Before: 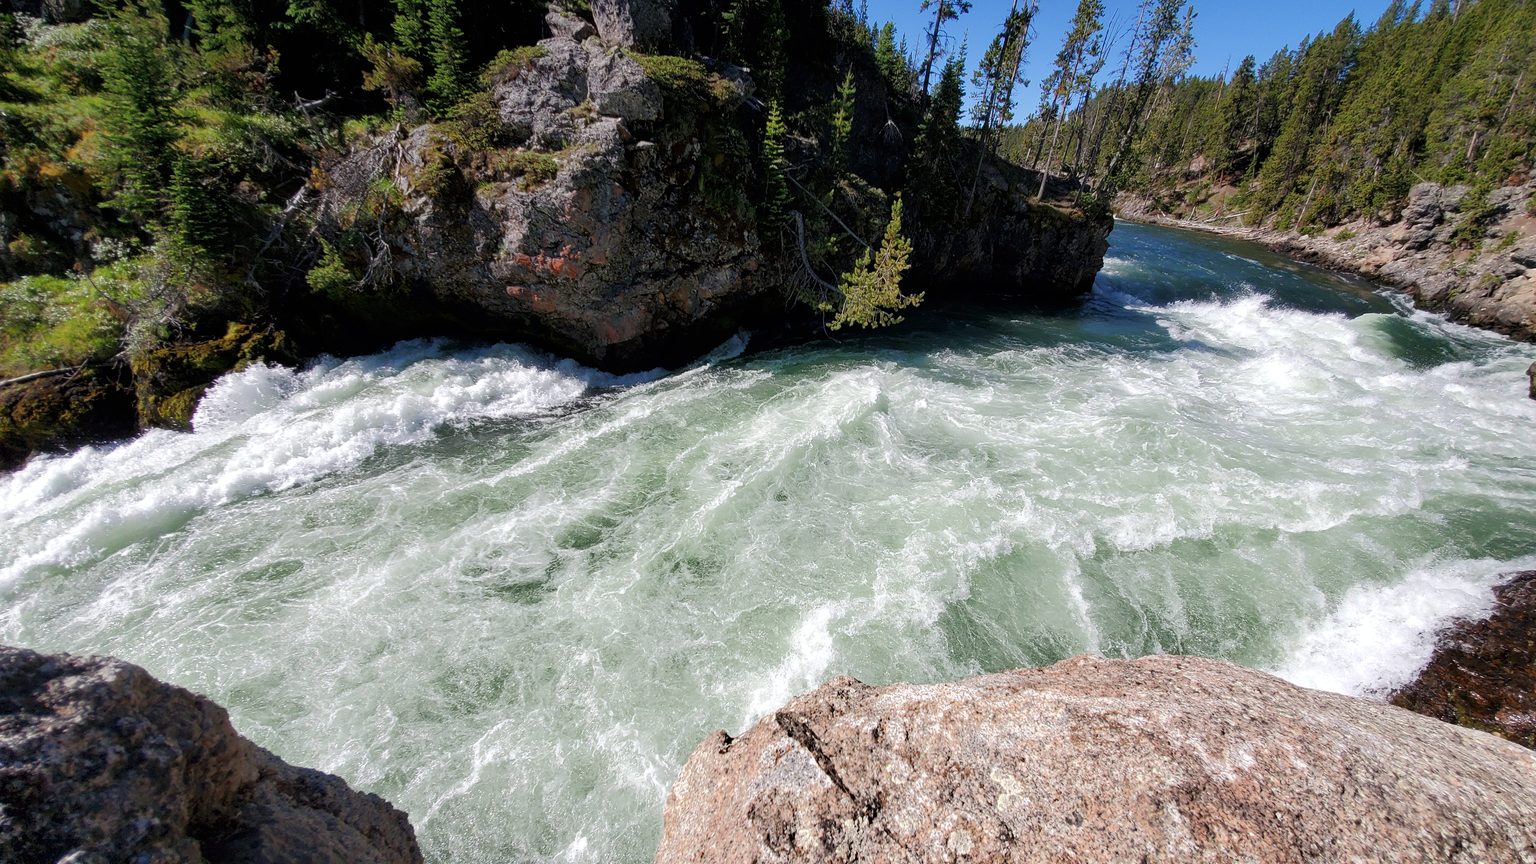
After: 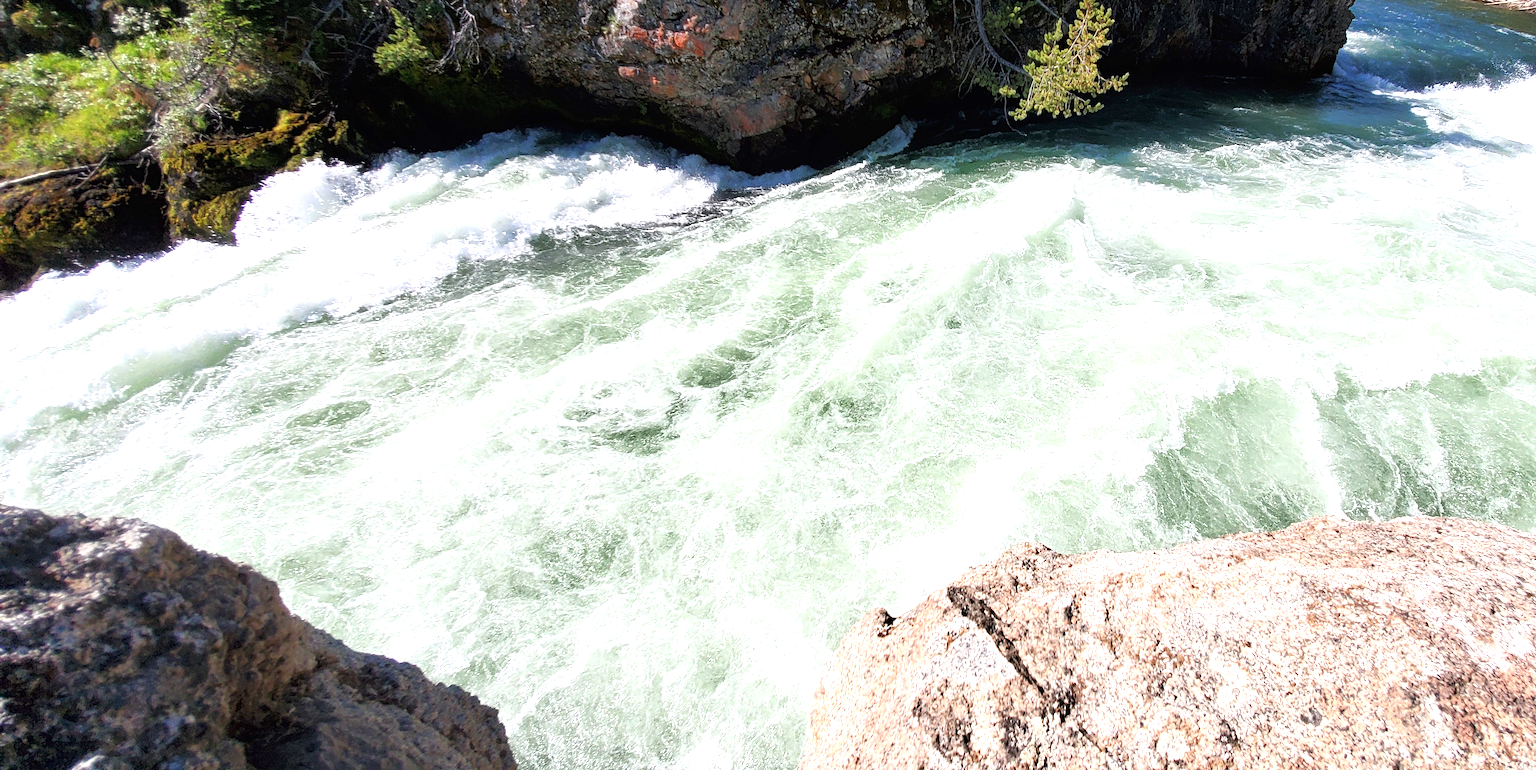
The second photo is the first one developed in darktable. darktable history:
exposure: black level correction 0, exposure 1.001 EV, compensate highlight preservation false
crop: top 26.879%, right 18.055%
